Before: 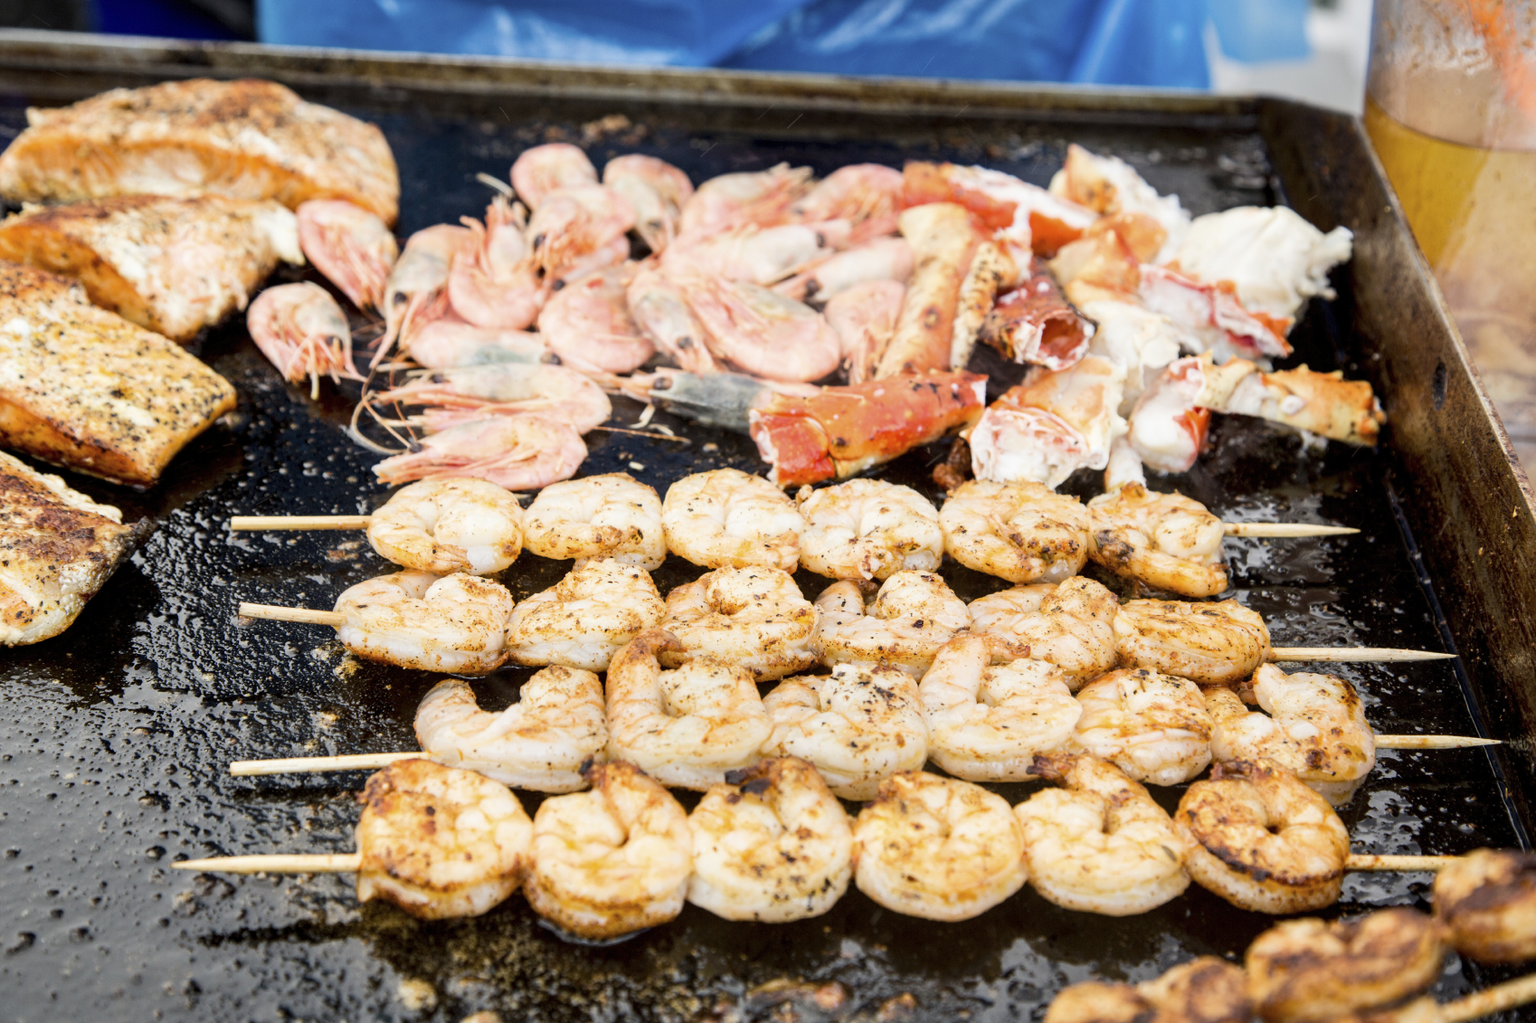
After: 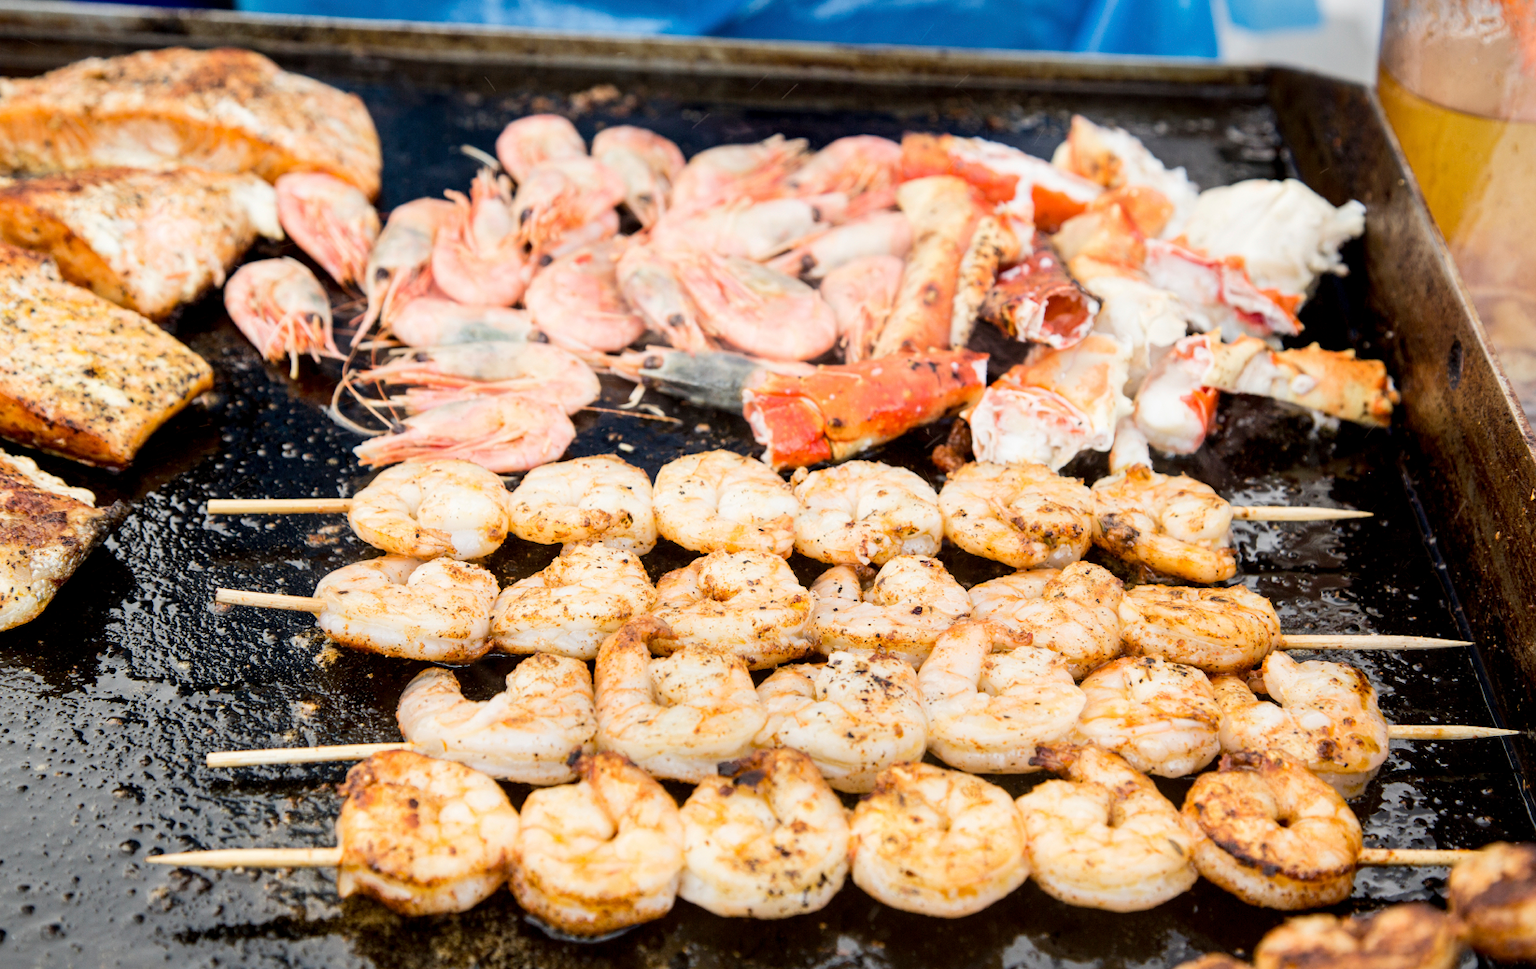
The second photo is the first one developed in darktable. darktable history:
crop: left 1.964%, top 3.251%, right 1.122%, bottom 4.933%
rgb levels: preserve colors max RGB
